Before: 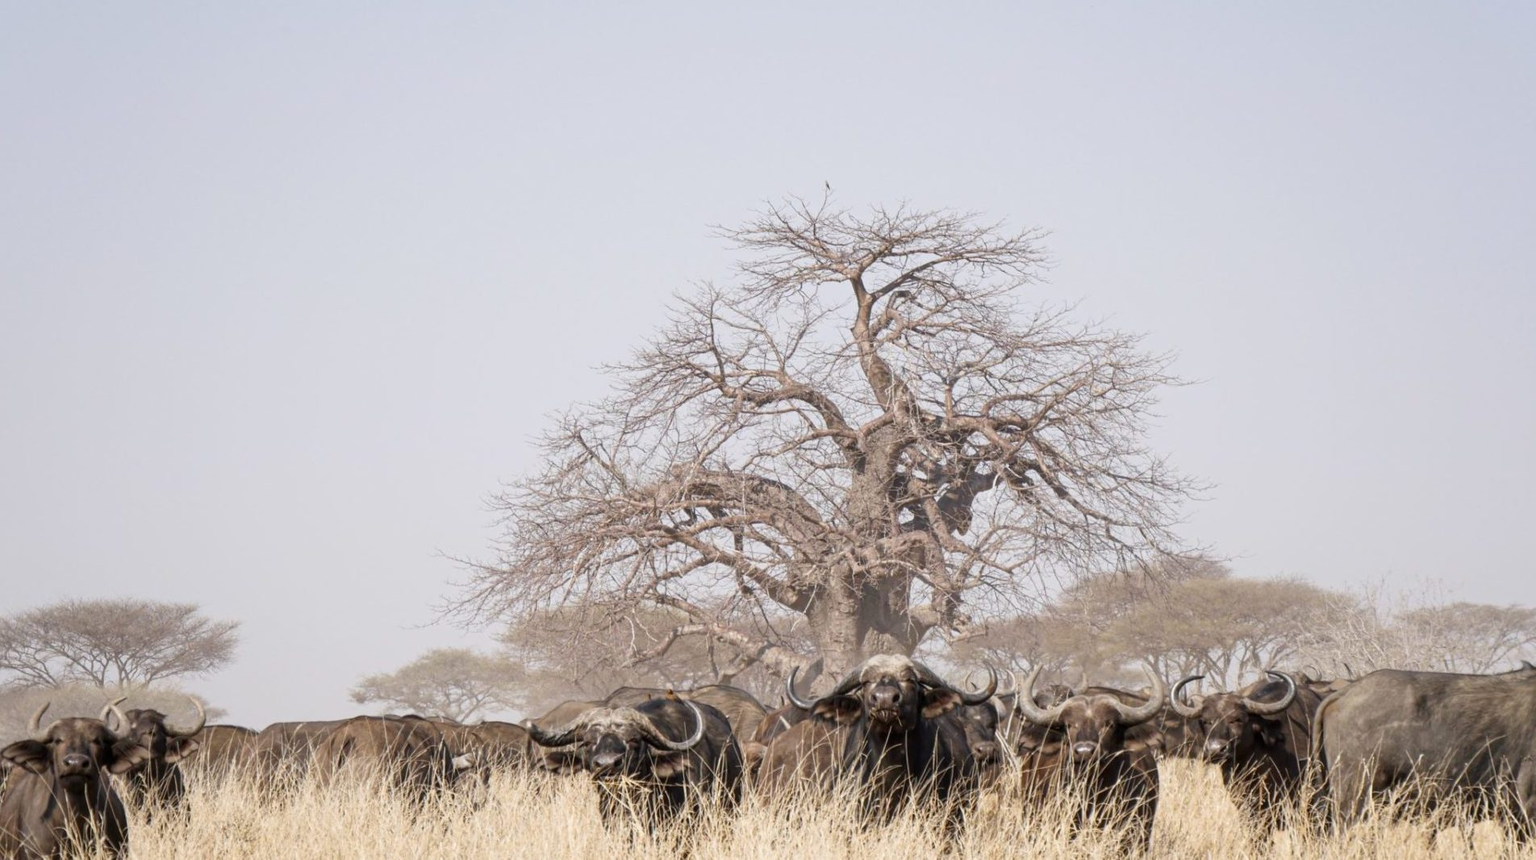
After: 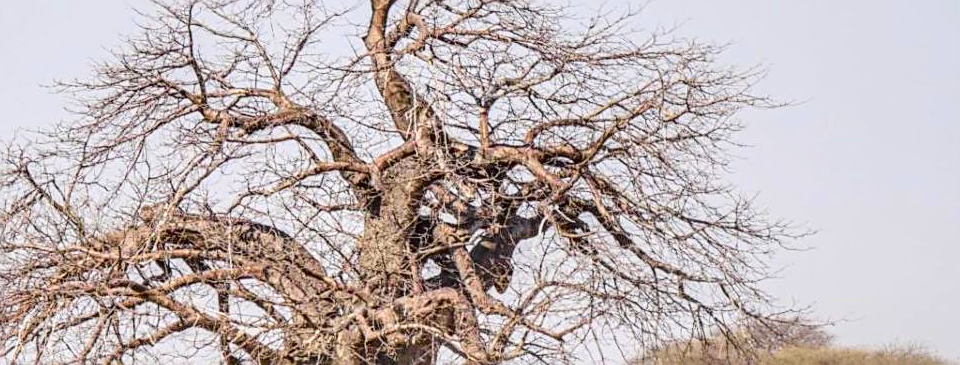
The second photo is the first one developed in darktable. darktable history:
sharpen: on, module defaults
contrast brightness saturation: contrast 0.165, saturation 0.318
tone curve: curves: ch0 [(0, 0.008) (0.046, 0.032) (0.151, 0.108) (0.367, 0.379) (0.496, 0.526) (0.771, 0.786) (0.857, 0.85) (1, 0.965)]; ch1 [(0, 0) (0.248, 0.252) (0.388, 0.383) (0.482, 0.478) (0.499, 0.499) (0.518, 0.518) (0.544, 0.552) (0.585, 0.617) (0.683, 0.735) (0.823, 0.894) (1, 1)]; ch2 [(0, 0) (0.302, 0.284) (0.427, 0.417) (0.473, 0.47) (0.503, 0.503) (0.523, 0.518) (0.55, 0.563) (0.624, 0.643) (0.753, 0.764) (1, 1)], color space Lab, independent channels, preserve colors none
haze removal: compatibility mode true, adaptive false
crop: left 36.364%, top 34.73%, right 13.209%, bottom 30.969%
local contrast: highlights 22%, detail 150%
